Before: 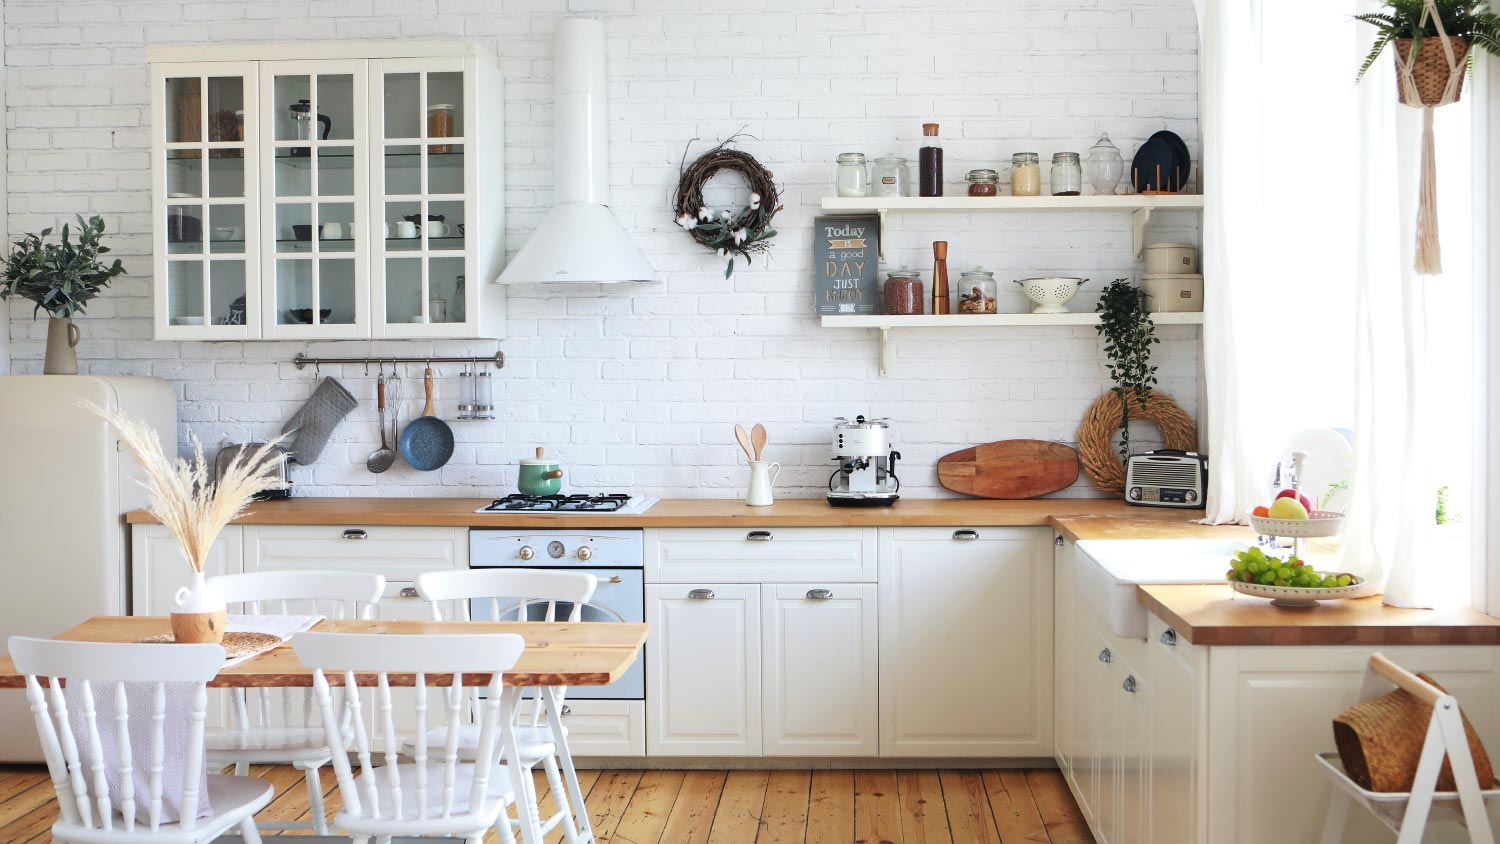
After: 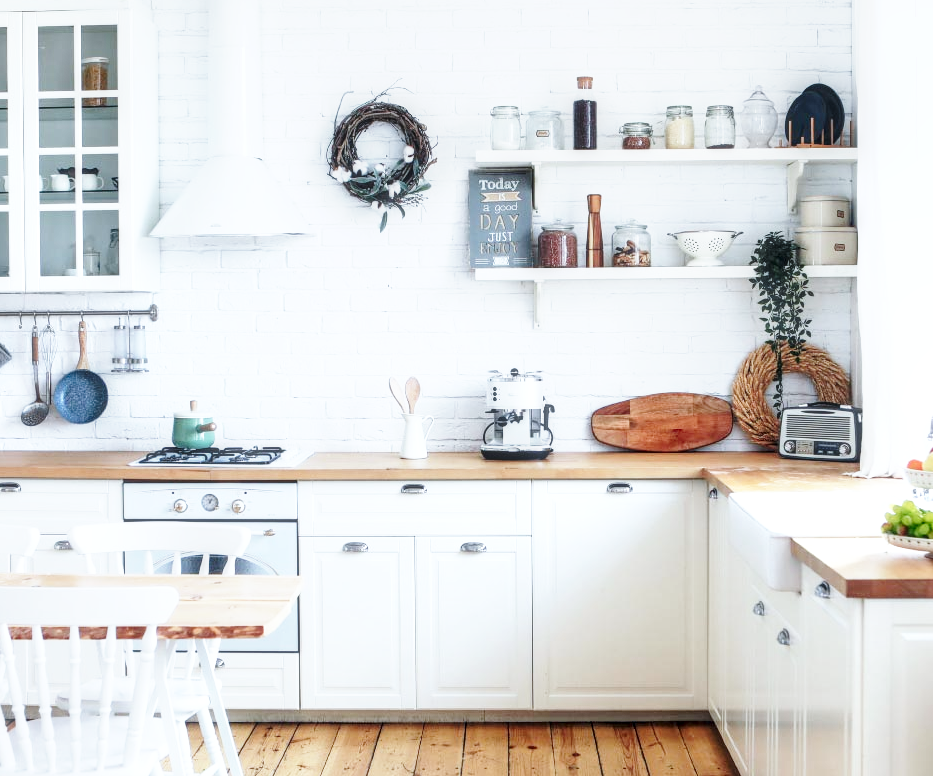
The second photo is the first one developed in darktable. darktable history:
haze removal: strength -0.107, compatibility mode true, adaptive false
color calibration: illuminant custom, x 0.368, y 0.373, temperature 4340.88 K
crop and rotate: left 23.104%, top 5.646%, right 14.639%, bottom 2.295%
base curve: curves: ch0 [(0, 0) (0.557, 0.834) (1, 1)], preserve colors none
local contrast: highlights 30%, detail 150%
tone curve: curves: ch0 [(0, 0) (0.071, 0.047) (0.266, 0.26) (0.483, 0.554) (0.753, 0.811) (1, 0.983)]; ch1 [(0, 0) (0.346, 0.307) (0.408, 0.387) (0.463, 0.465) (0.482, 0.493) (0.502, 0.499) (0.517, 0.502) (0.55, 0.548) (0.597, 0.61) (0.651, 0.698) (1, 1)]; ch2 [(0, 0) (0.346, 0.34) (0.434, 0.46) (0.485, 0.494) (0.5, 0.498) (0.517, 0.506) (0.526, 0.545) (0.583, 0.61) (0.625, 0.659) (1, 1)], preserve colors none
